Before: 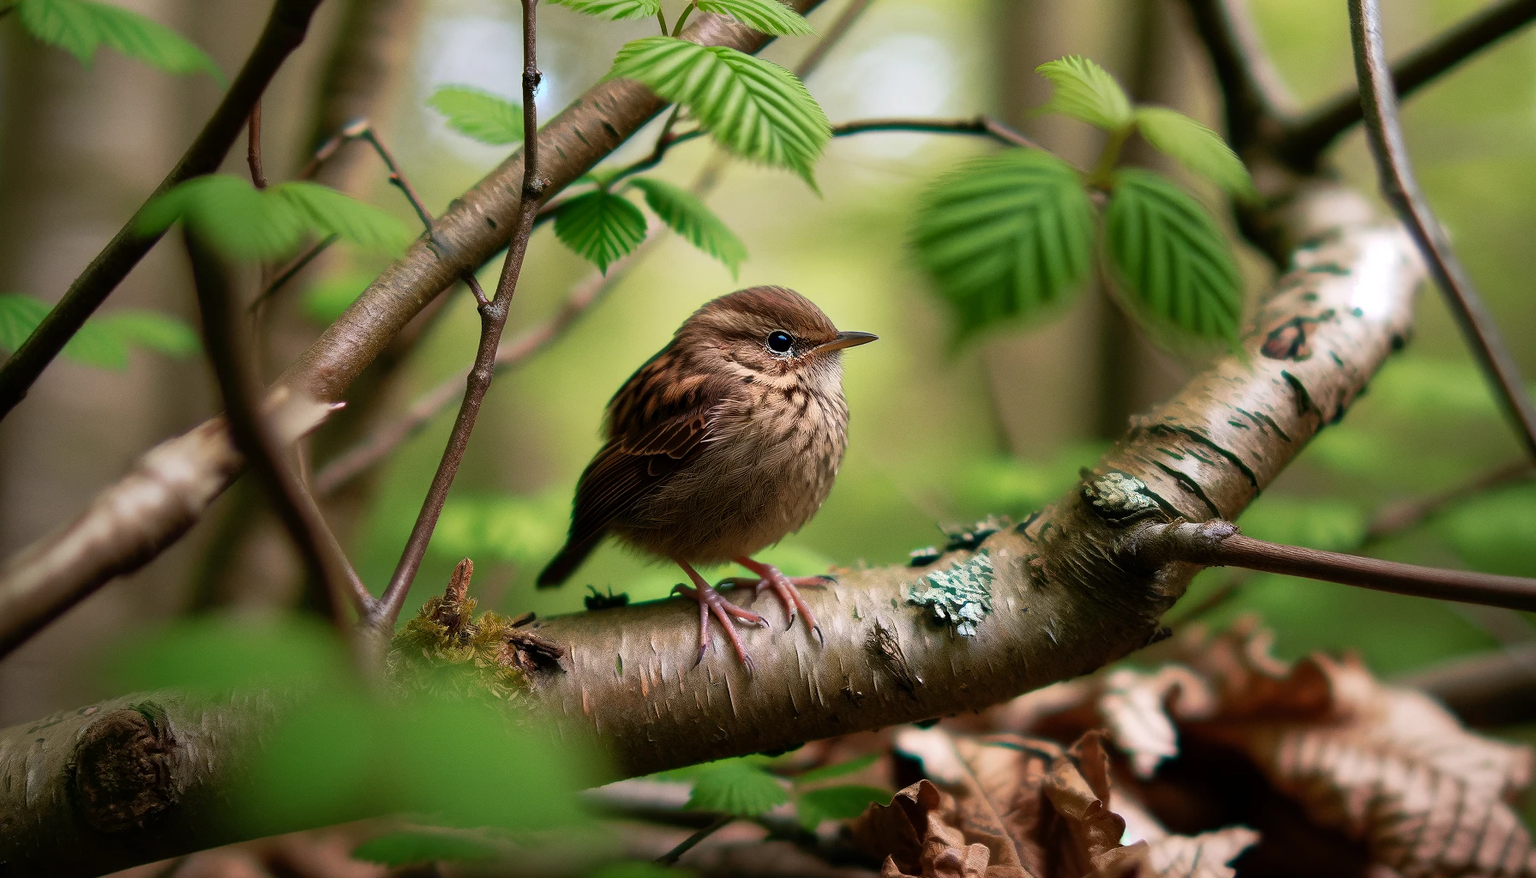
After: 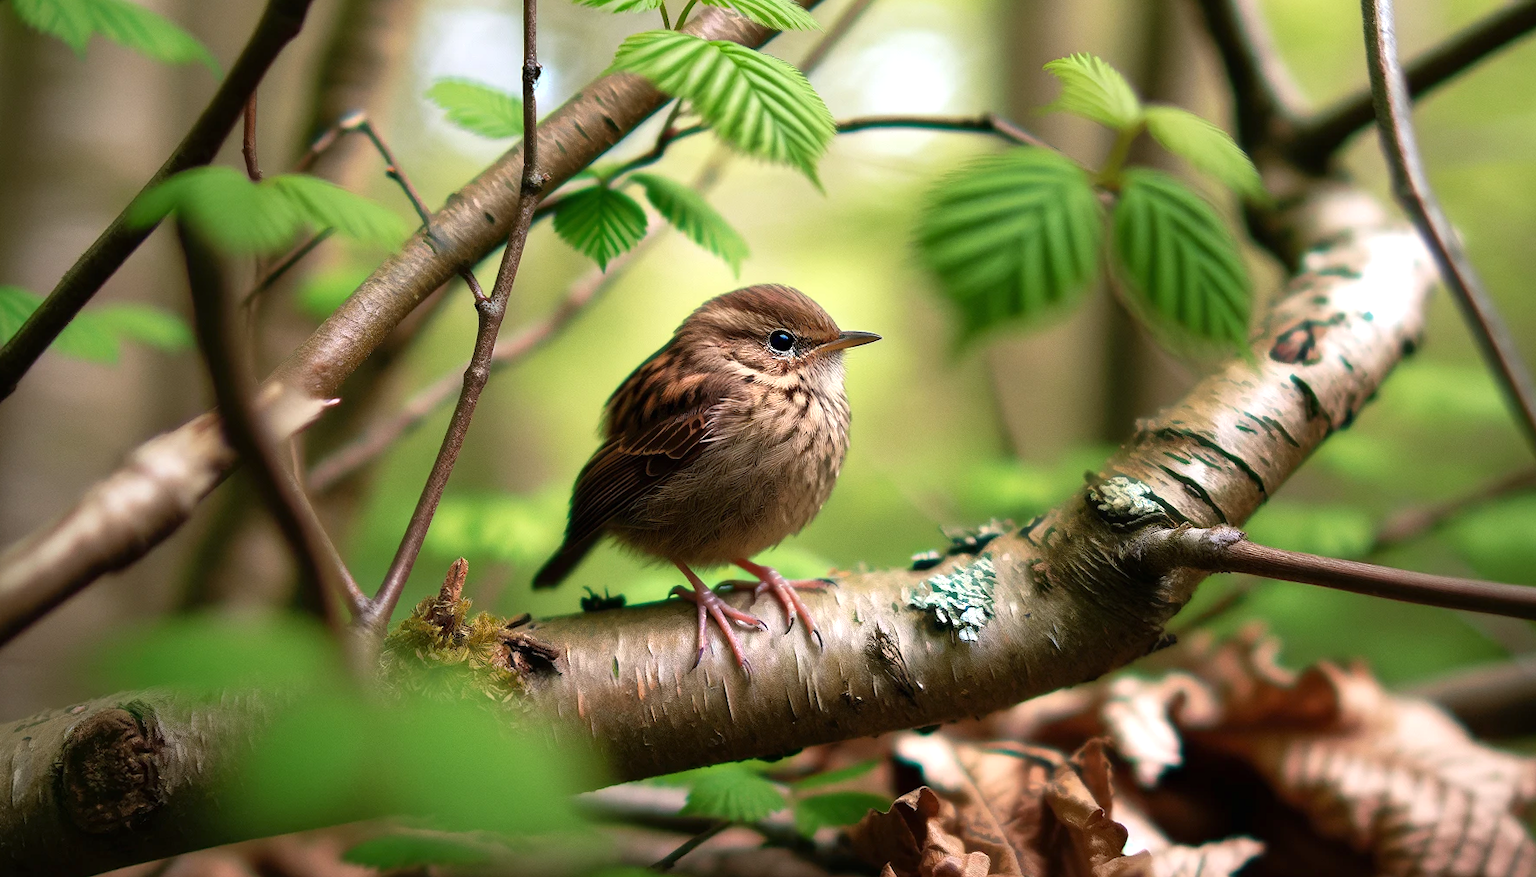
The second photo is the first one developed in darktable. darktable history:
exposure: black level correction 0, exposure 0.5 EV, compensate highlight preservation false
crop and rotate: angle -0.5°
